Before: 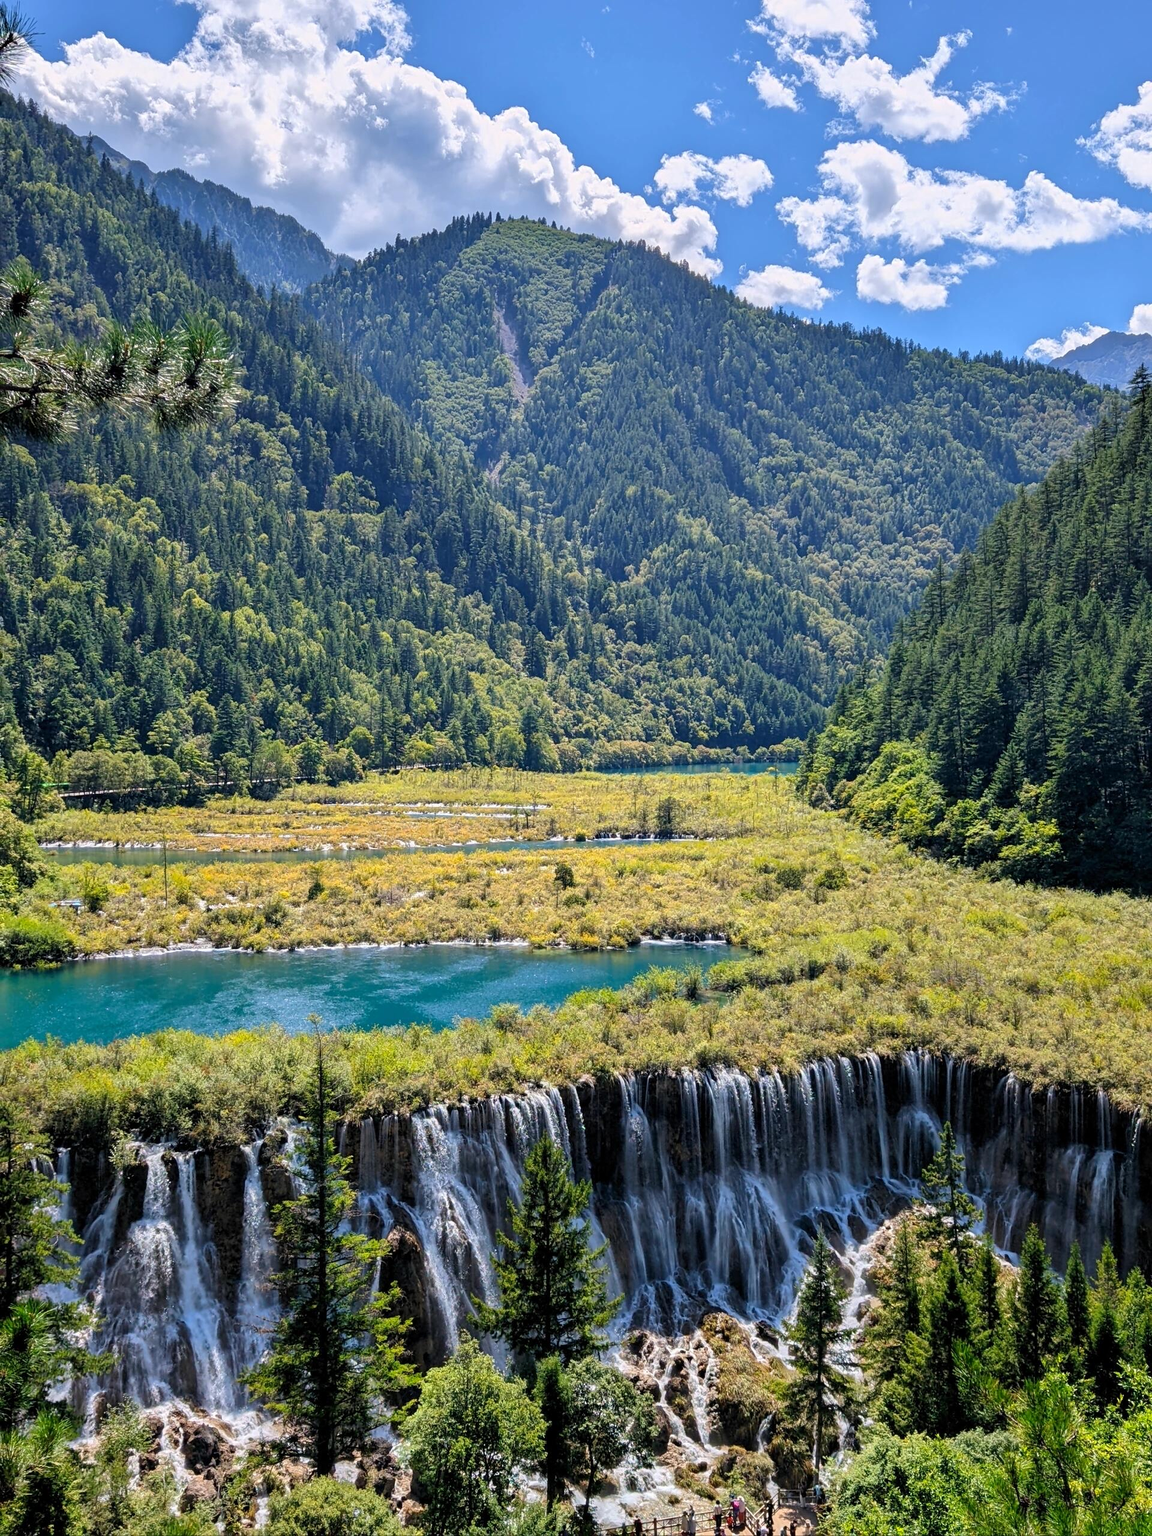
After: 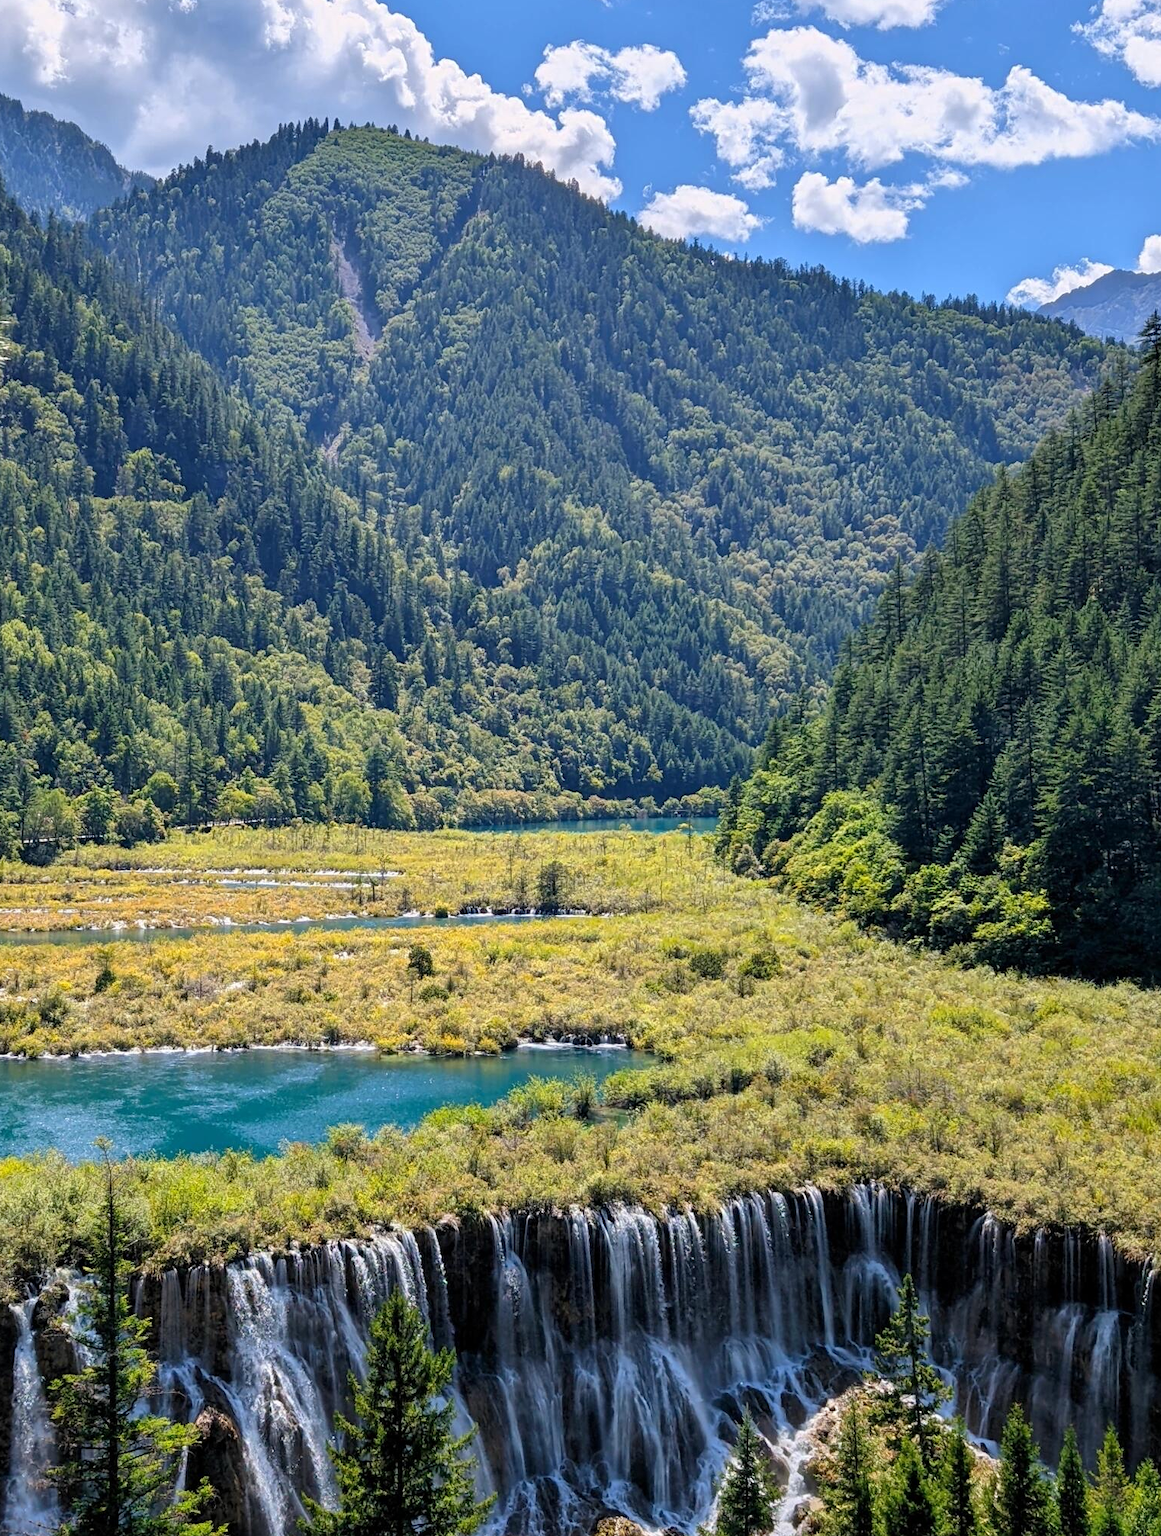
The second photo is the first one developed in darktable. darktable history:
crop and rotate: left 20.307%, top 7.786%, right 0.326%, bottom 13.524%
